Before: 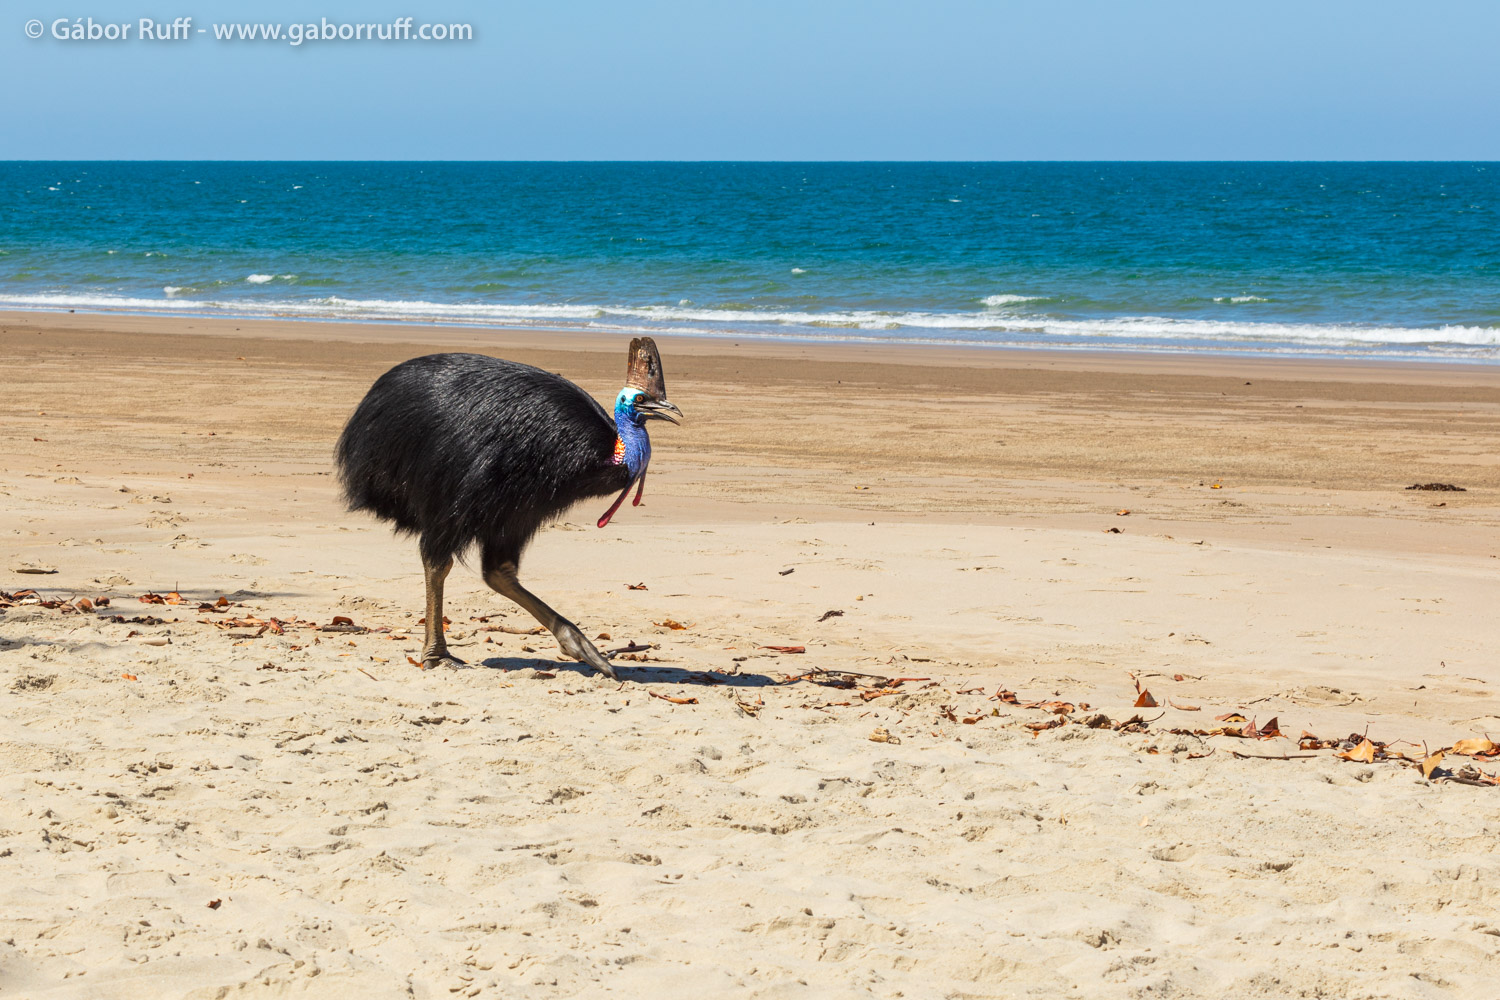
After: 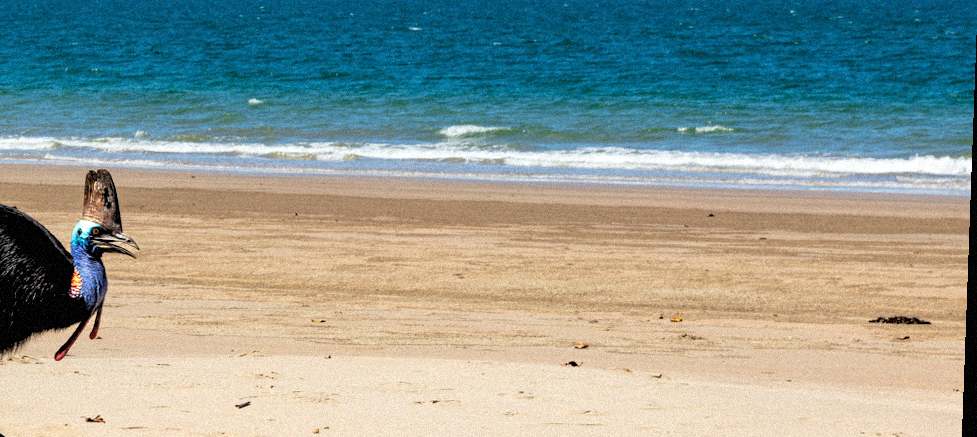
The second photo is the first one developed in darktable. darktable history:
rgb levels: levels [[0.034, 0.472, 0.904], [0, 0.5, 1], [0, 0.5, 1]]
rotate and perspective: lens shift (vertical) 0.048, lens shift (horizontal) -0.024, automatic cropping off
crop: left 36.005%, top 18.293%, right 0.31%, bottom 38.444%
base curve: curves: ch0 [(0, 0) (0.283, 0.295) (1, 1)], preserve colors none
grain: mid-tones bias 0%
exposure: compensate highlight preservation false
contrast brightness saturation: contrast 0.07
